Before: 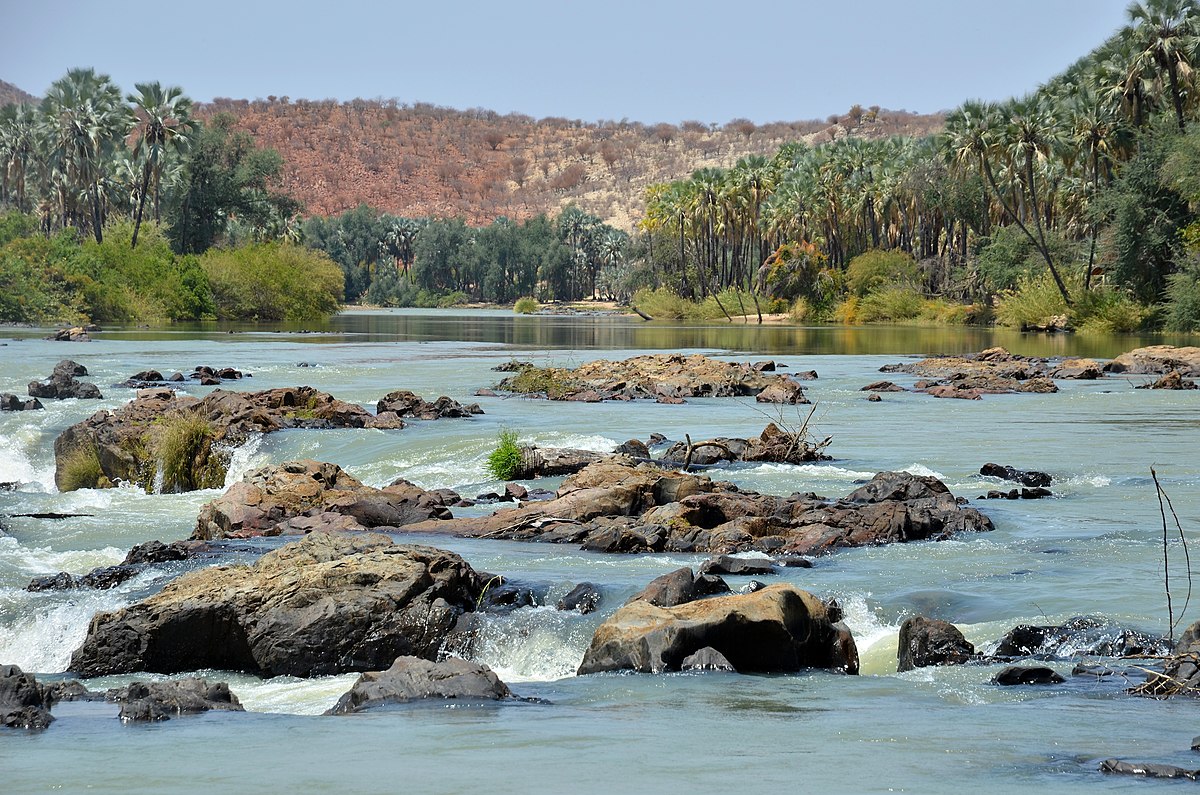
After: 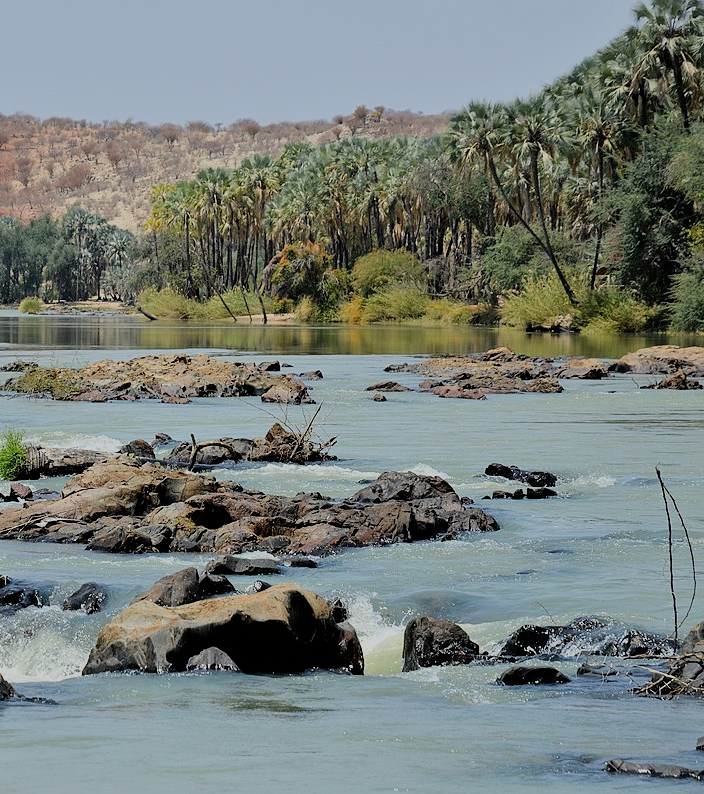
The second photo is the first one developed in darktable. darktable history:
crop: left 41.259%
contrast brightness saturation: saturation -0.051
filmic rgb: black relative exposure -6.94 EV, white relative exposure 5.66 EV, hardness 2.85
